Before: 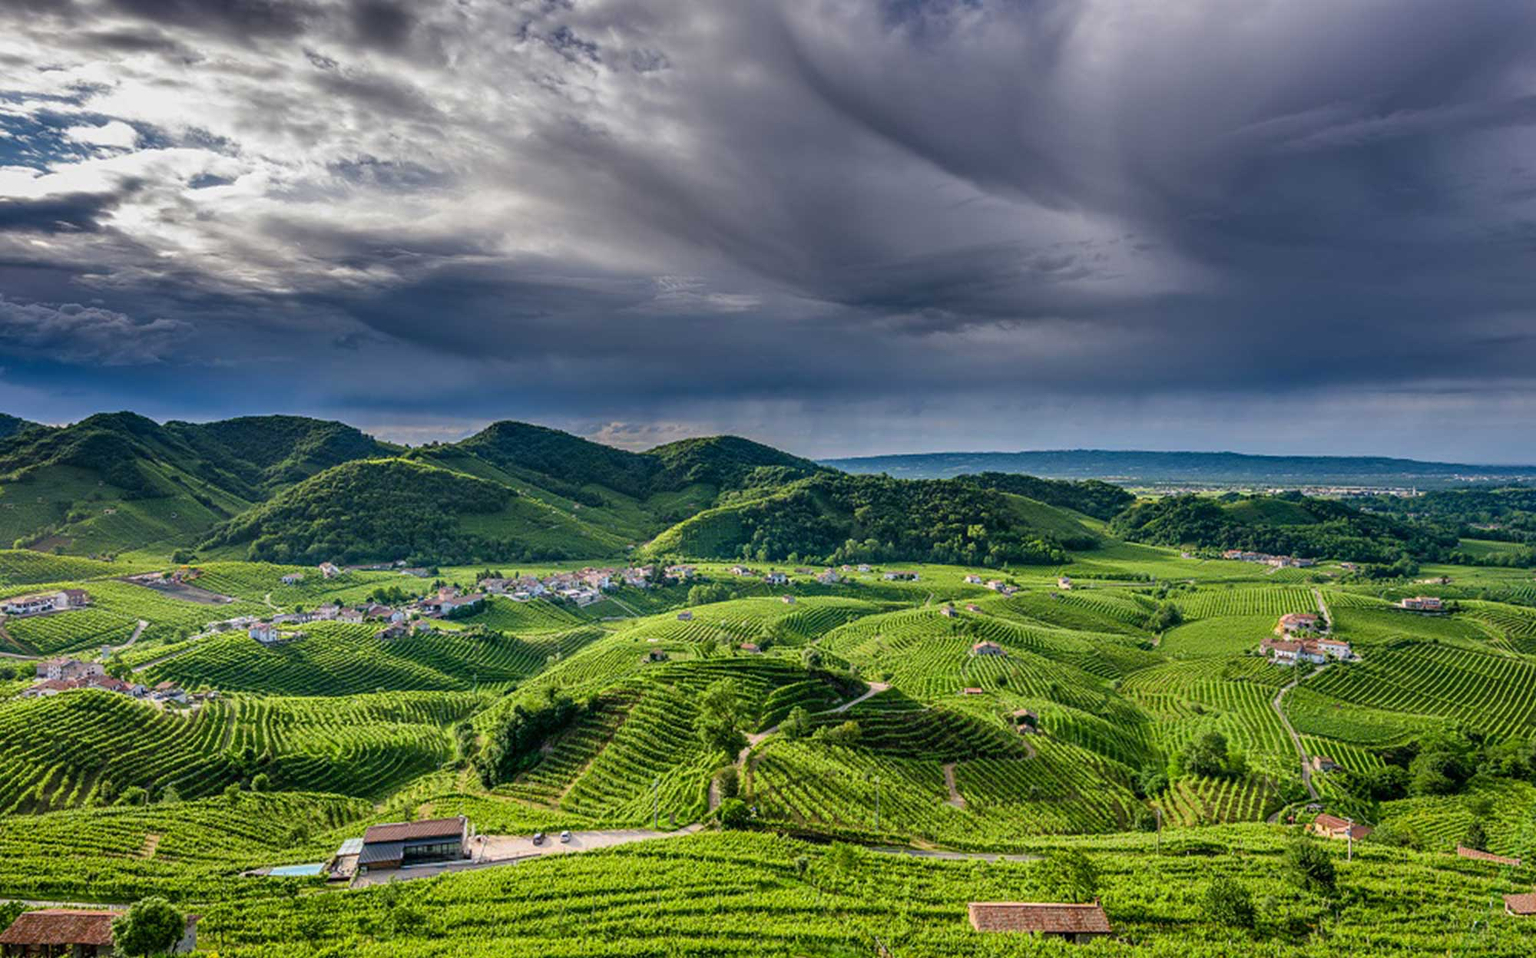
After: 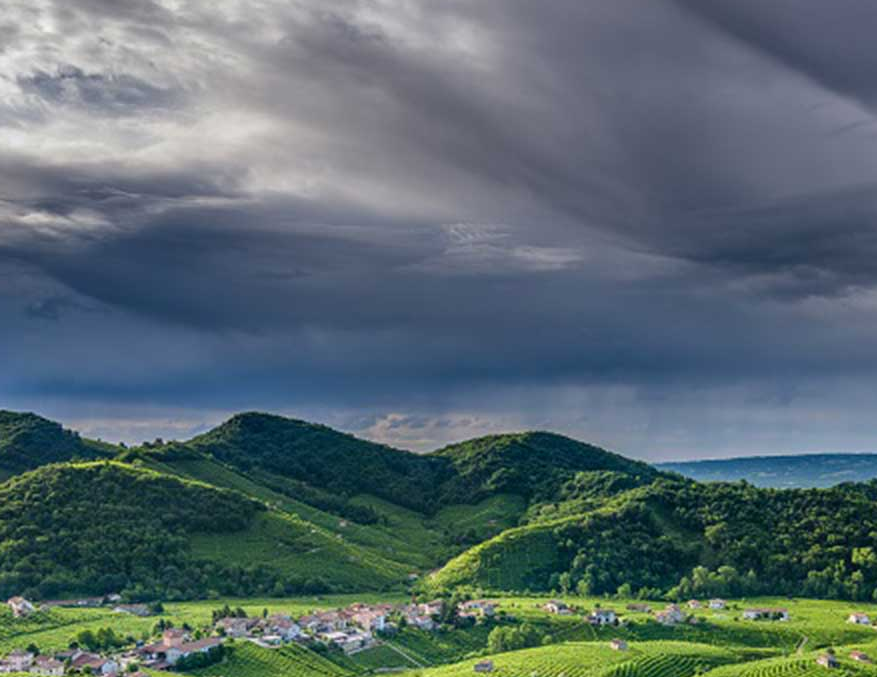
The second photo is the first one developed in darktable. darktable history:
crop: left 20.427%, top 10.917%, right 35.69%, bottom 34.819%
